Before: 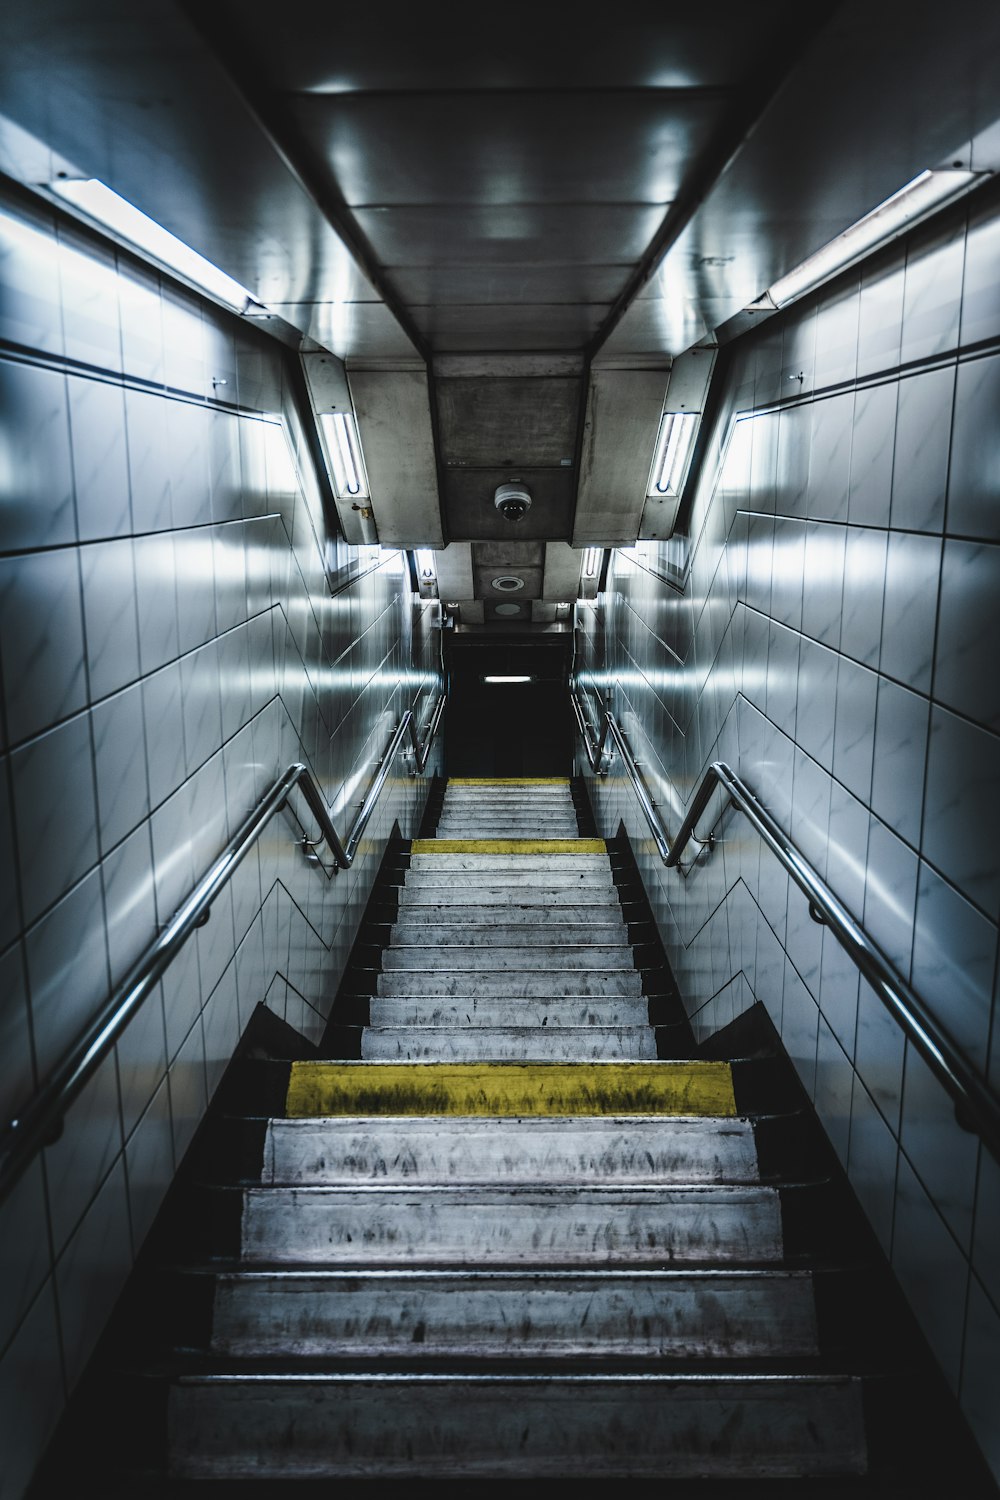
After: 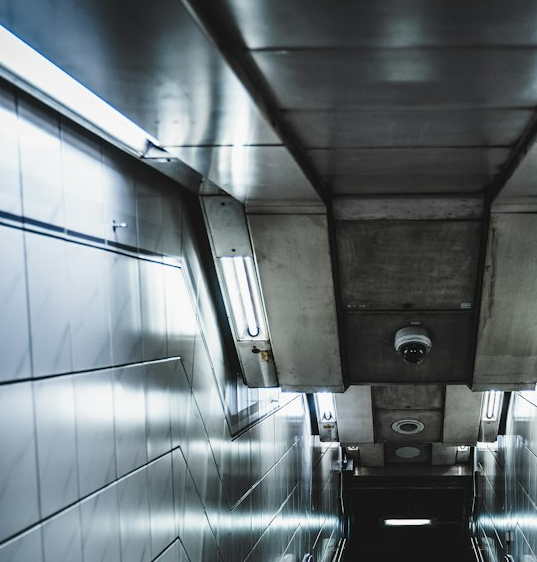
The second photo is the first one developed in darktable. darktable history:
crop: left 10.054%, top 10.483%, right 36.212%, bottom 52.039%
